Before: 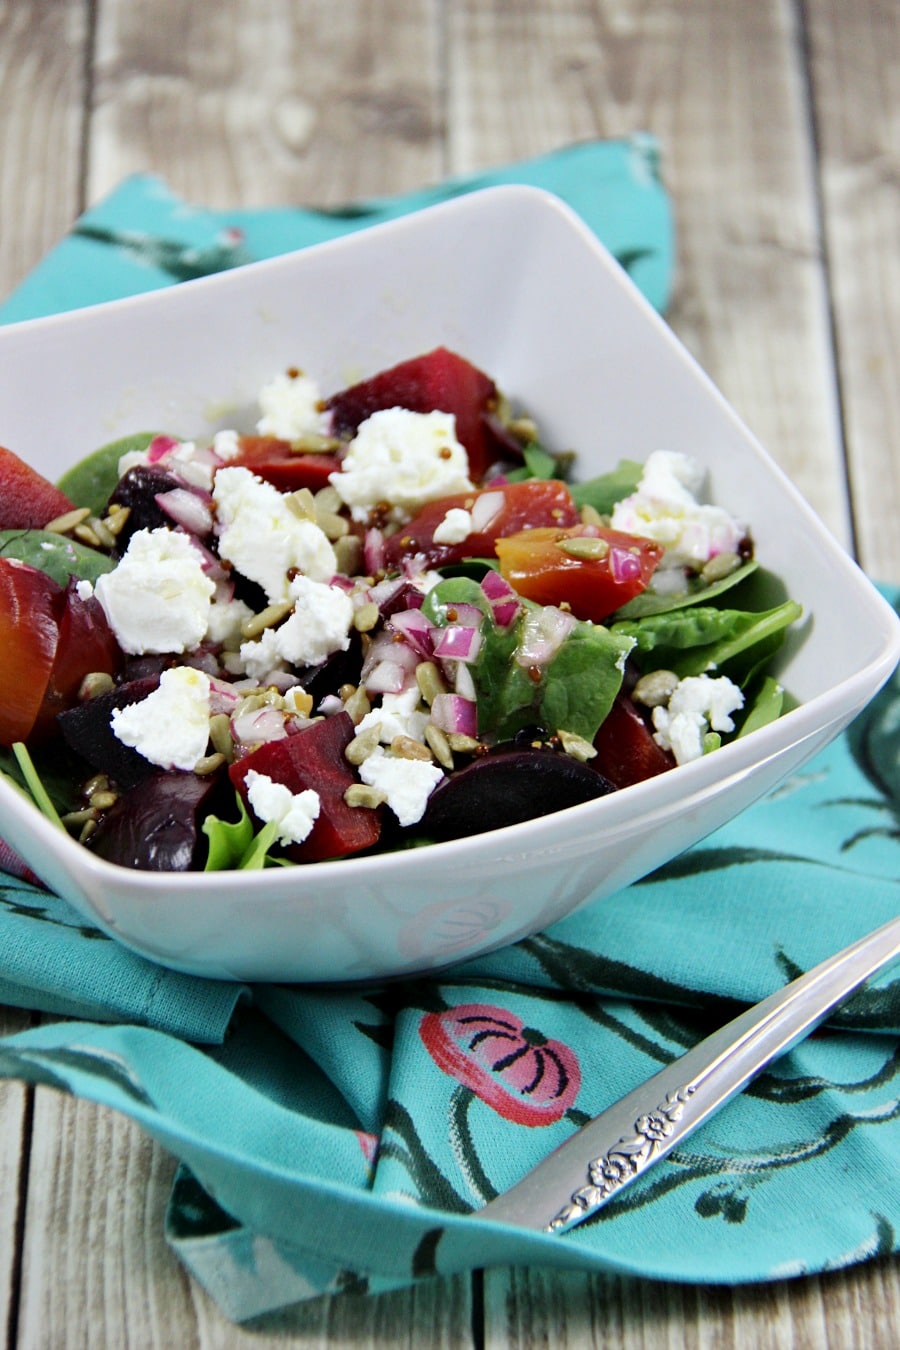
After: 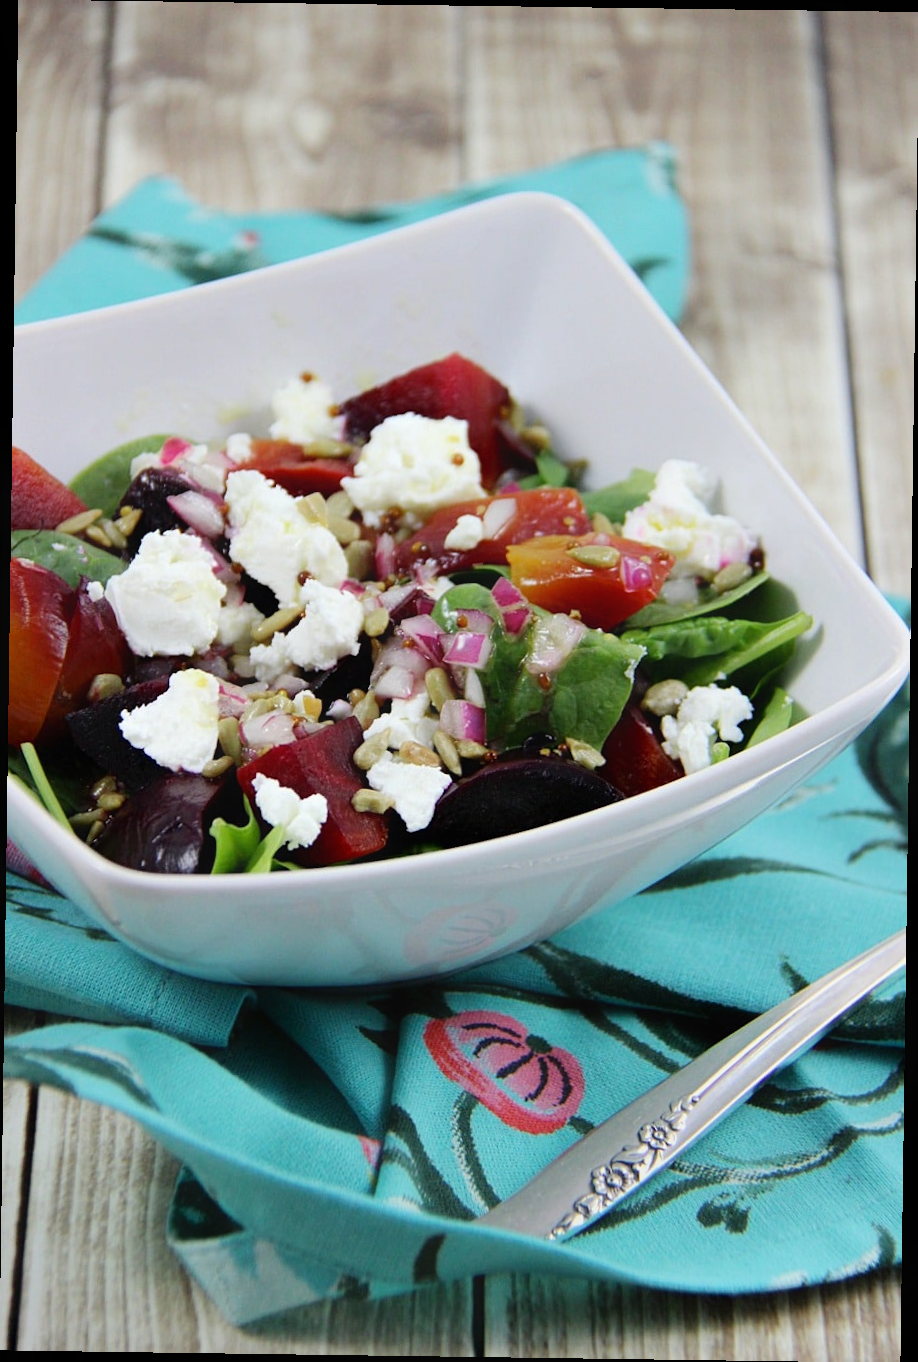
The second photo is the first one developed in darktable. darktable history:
contrast equalizer: y [[0.5, 0.486, 0.447, 0.446, 0.489, 0.5], [0.5 ×6], [0.5 ×6], [0 ×6], [0 ×6]]
rotate and perspective: rotation 0.8°, automatic cropping off
